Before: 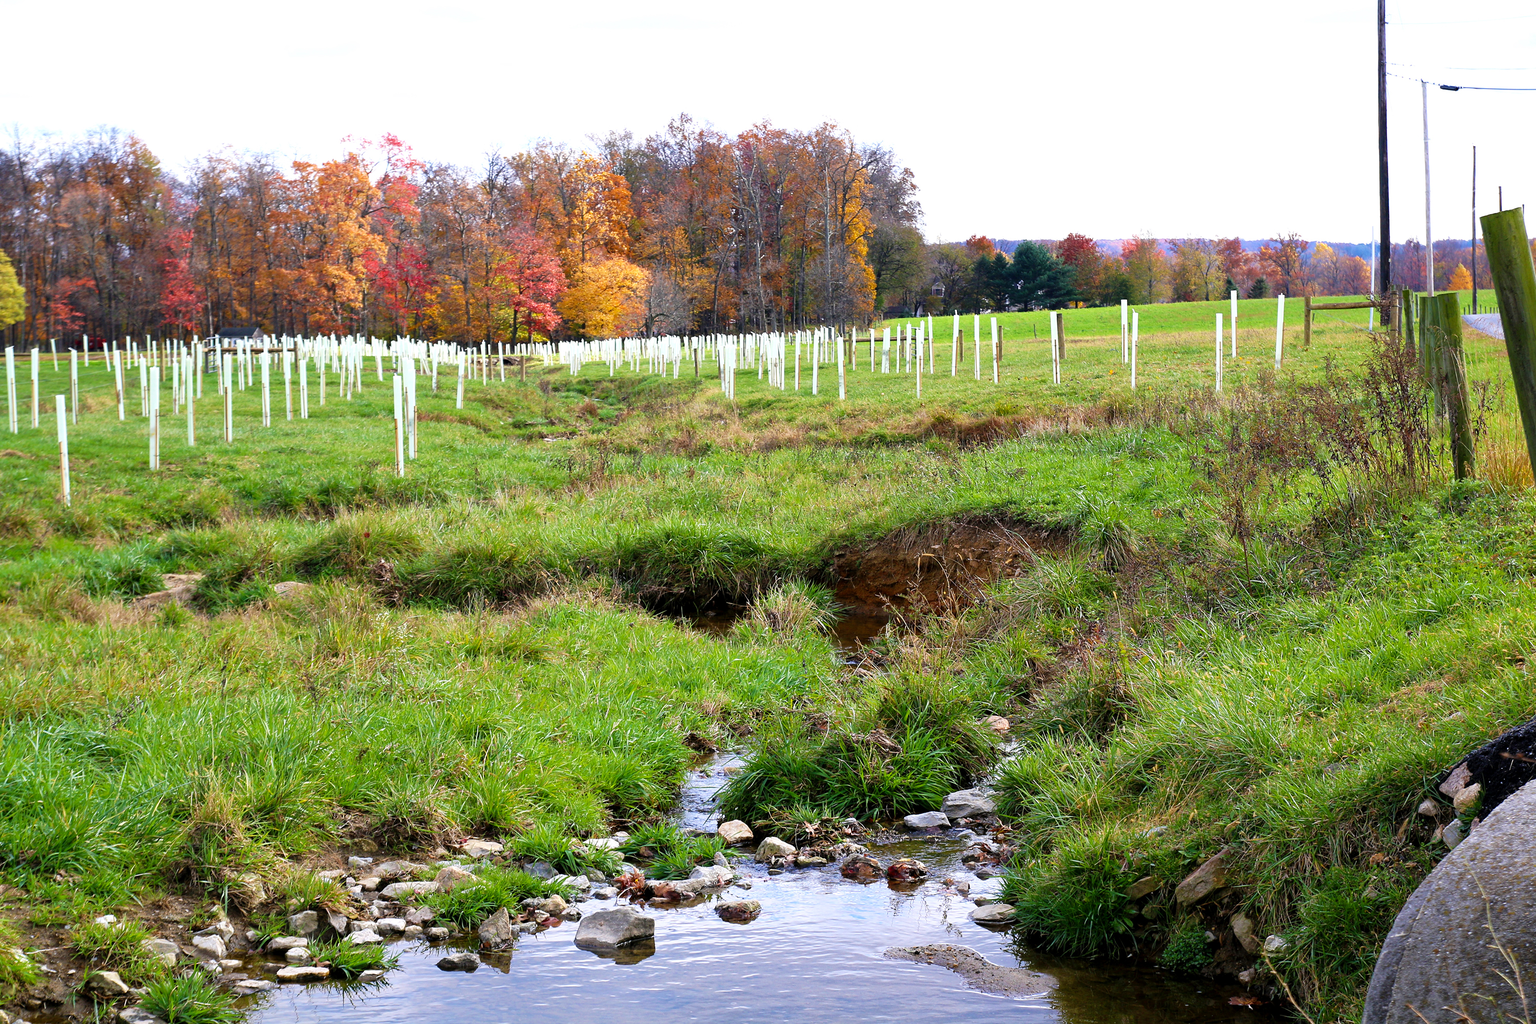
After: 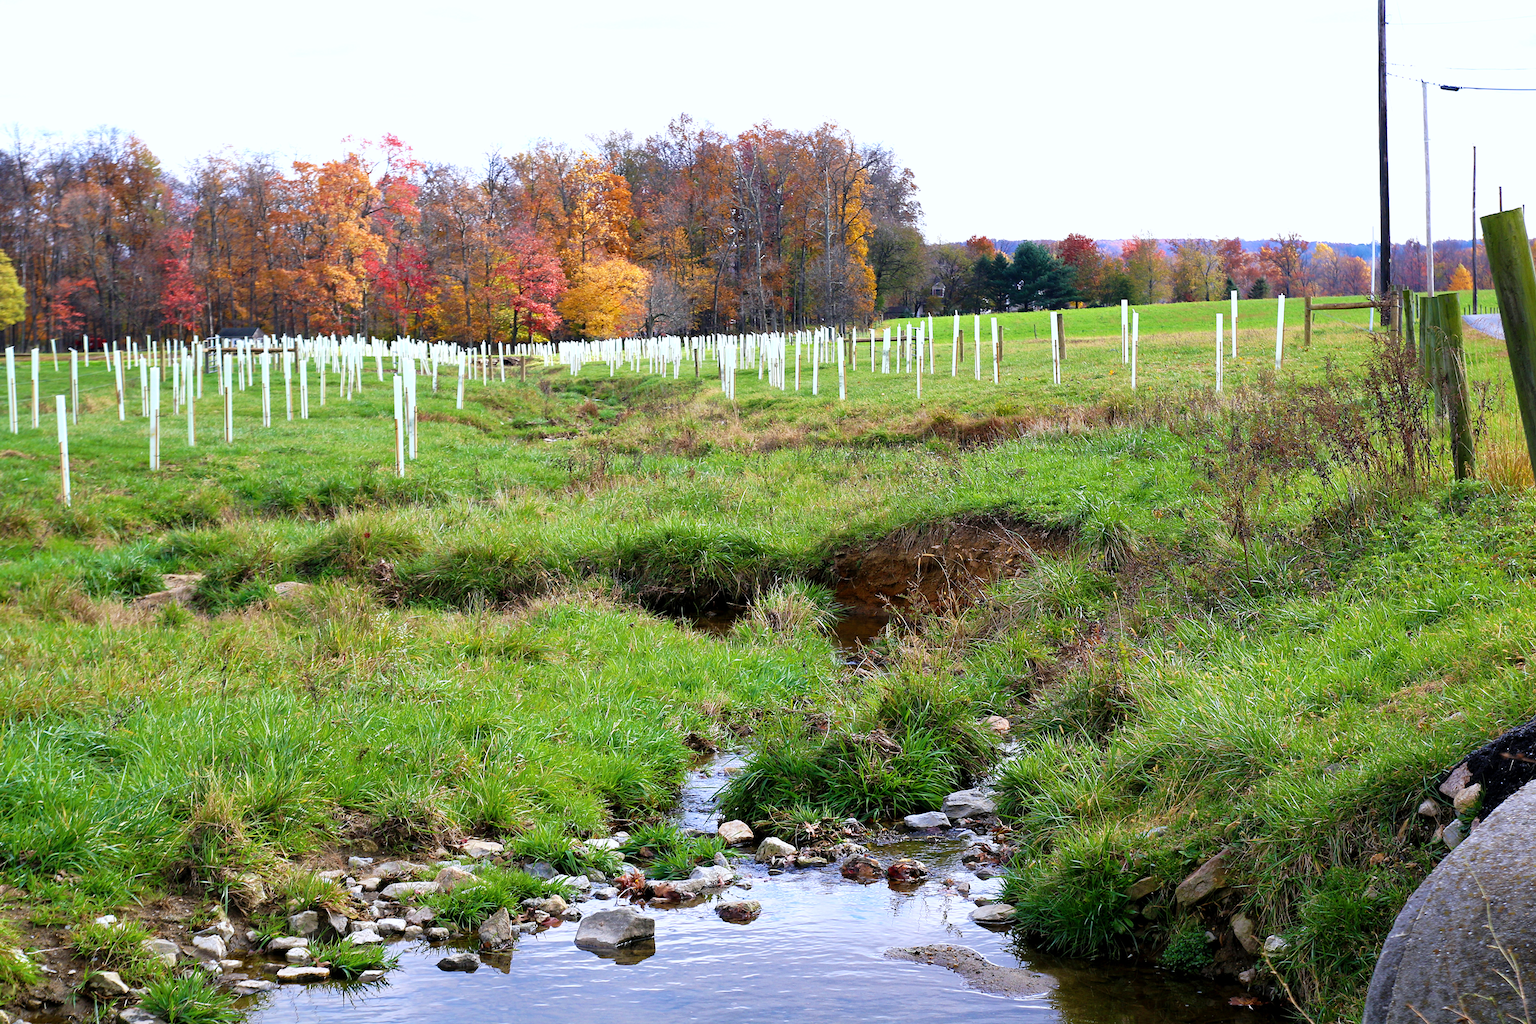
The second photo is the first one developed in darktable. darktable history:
color calibration: x 0.355, y 0.367, temperature 4714.29 K
